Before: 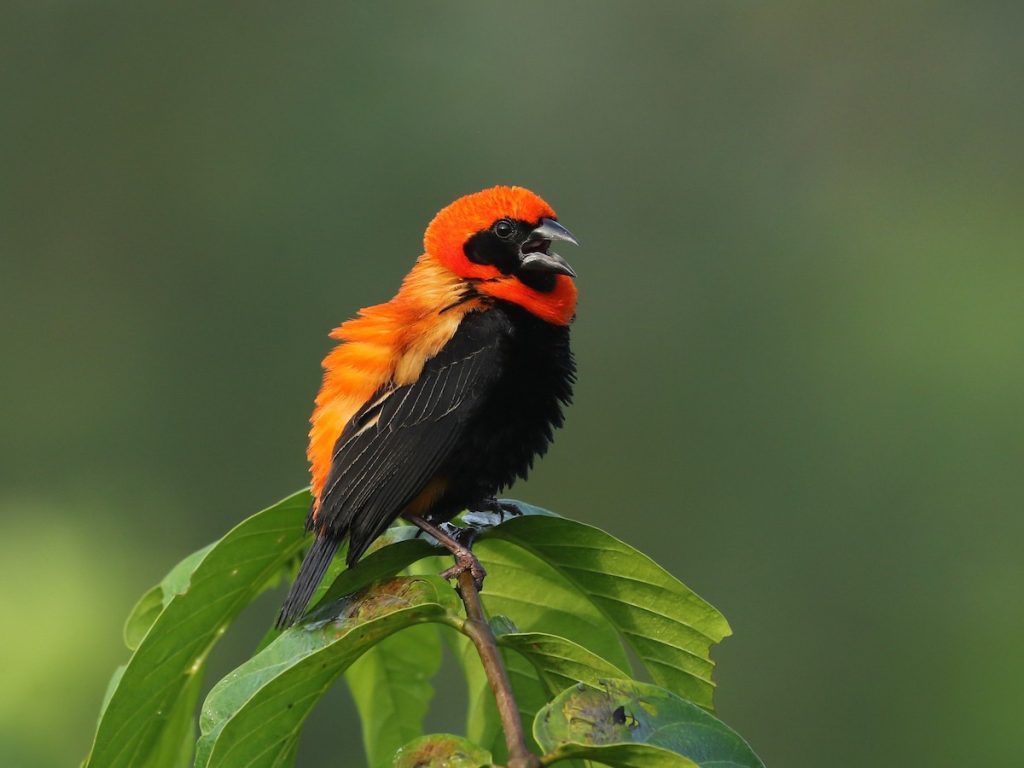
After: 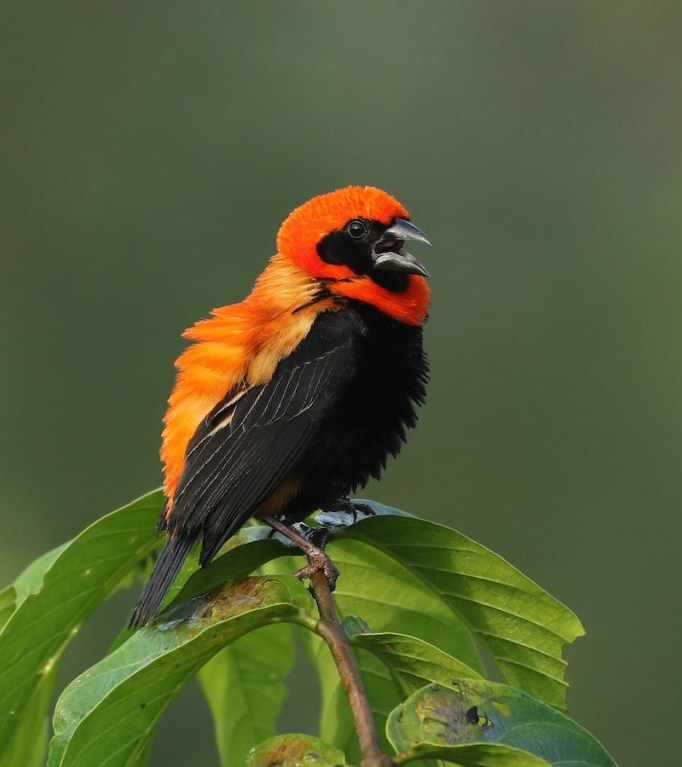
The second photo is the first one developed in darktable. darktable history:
crop and rotate: left 14.391%, right 18.954%
